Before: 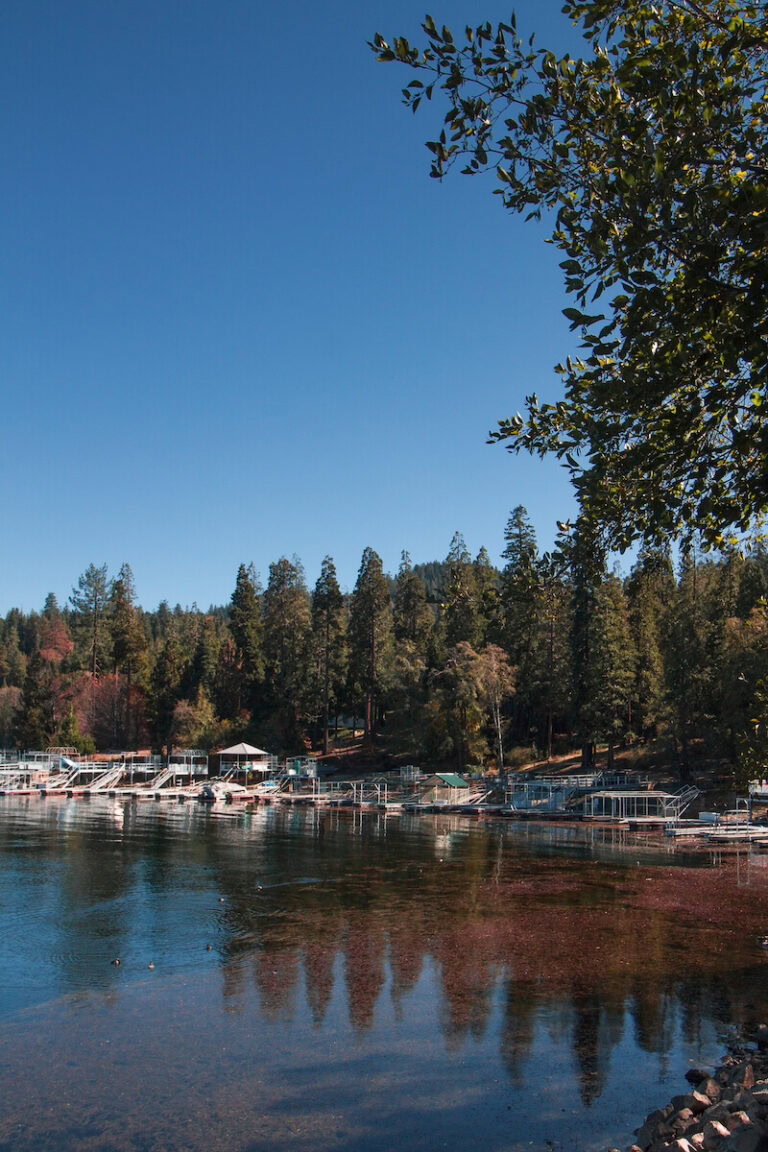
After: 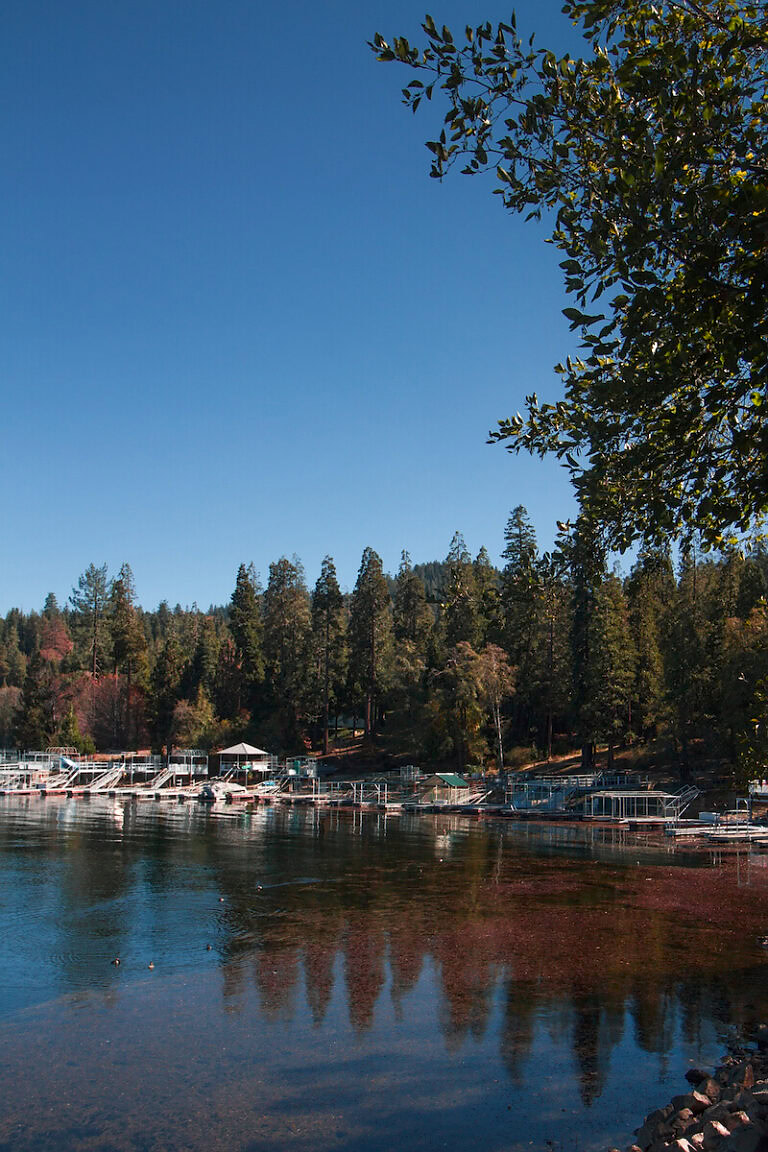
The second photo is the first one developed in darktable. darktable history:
sharpen: radius 1, threshold 1
shadows and highlights: shadows -40.15, highlights 62.88, soften with gaussian
